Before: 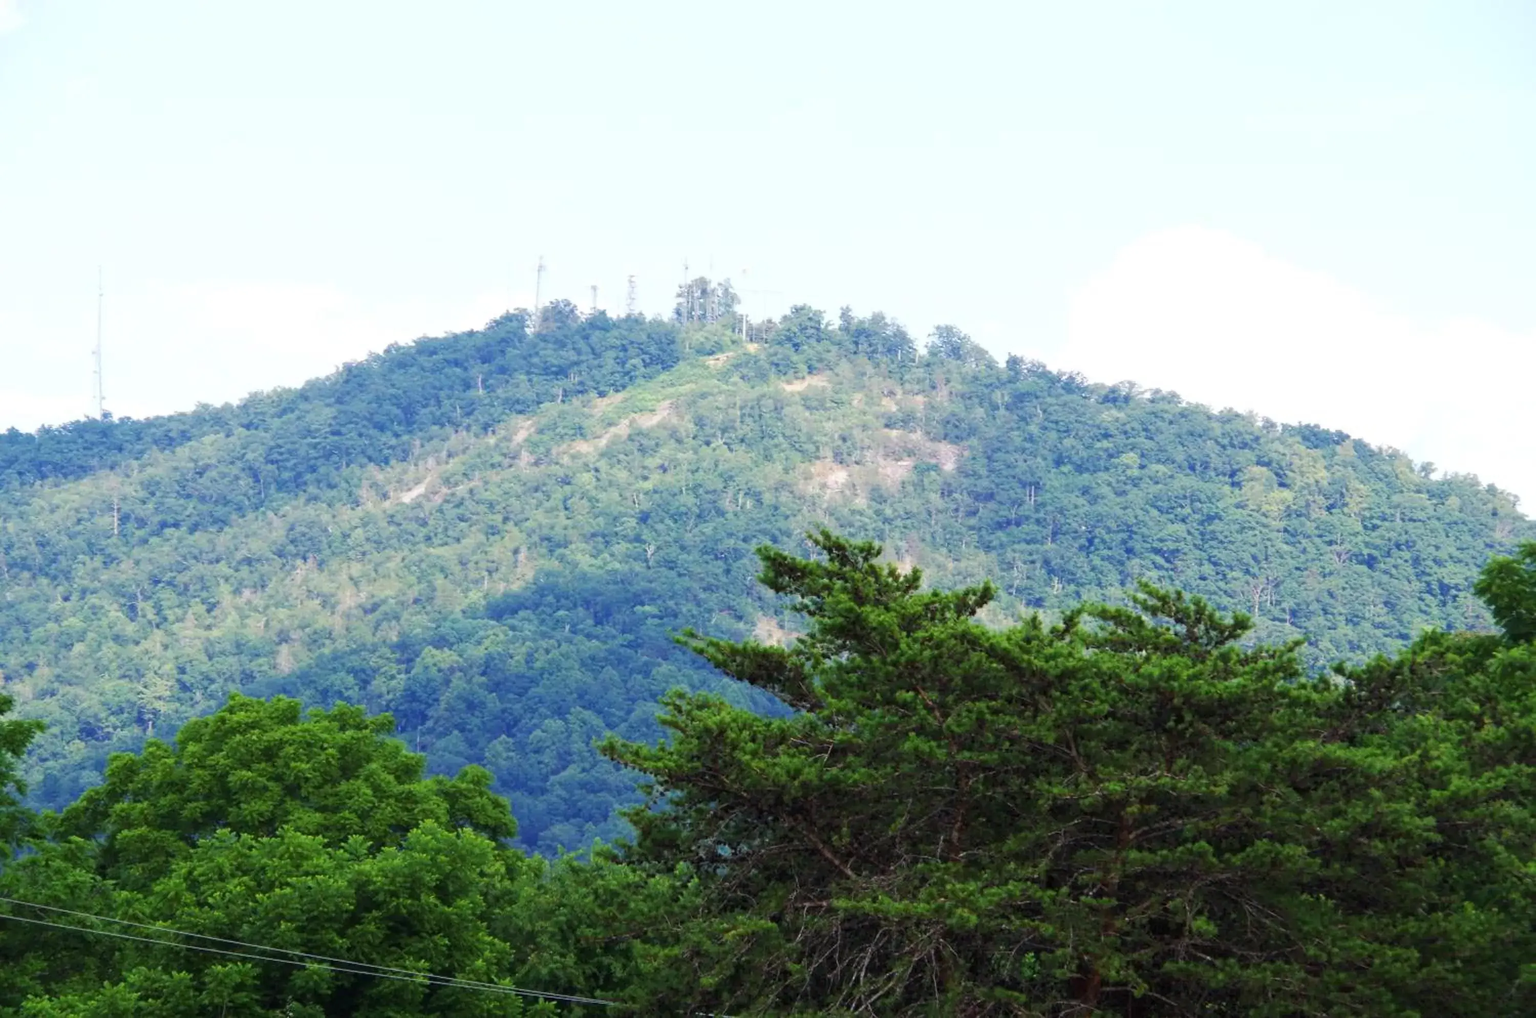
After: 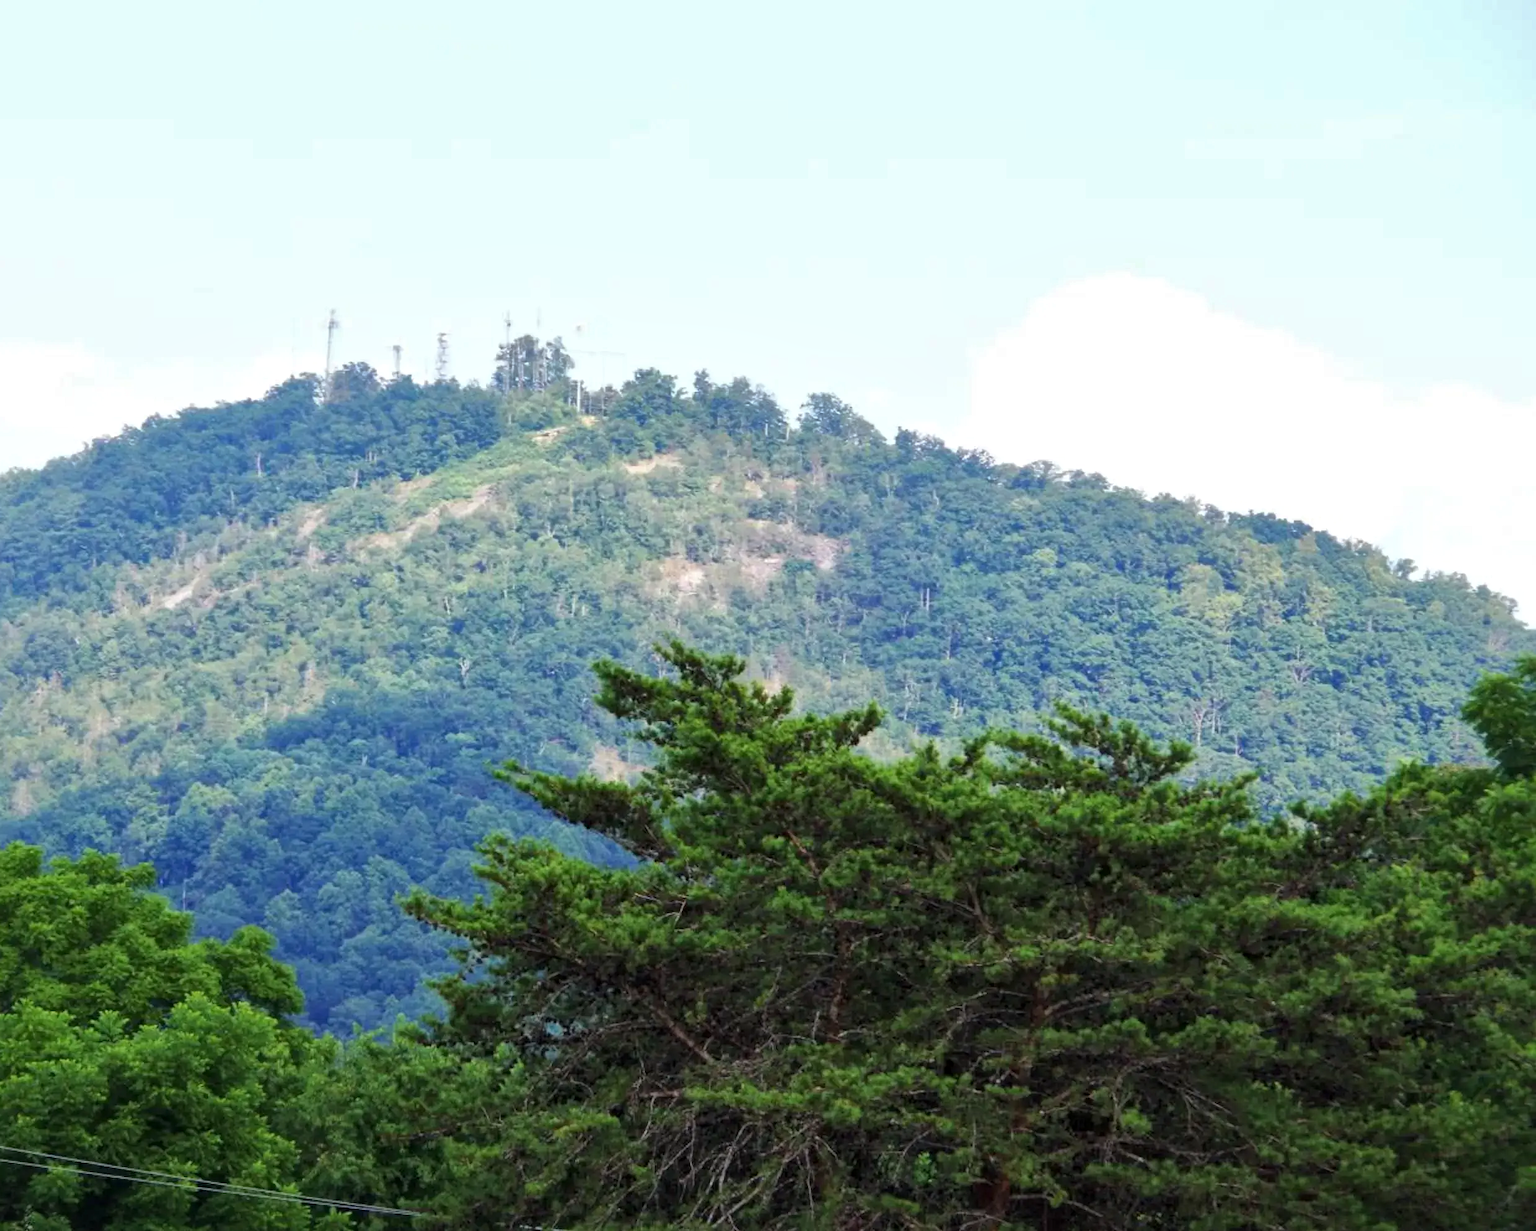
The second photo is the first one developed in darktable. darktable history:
local contrast: mode bilateral grid, contrast 21, coarseness 51, detail 120%, midtone range 0.2
shadows and highlights: shadows 29.91, highlights color adjustment 52.5%
crop: left 17.358%, bottom 0.042%
